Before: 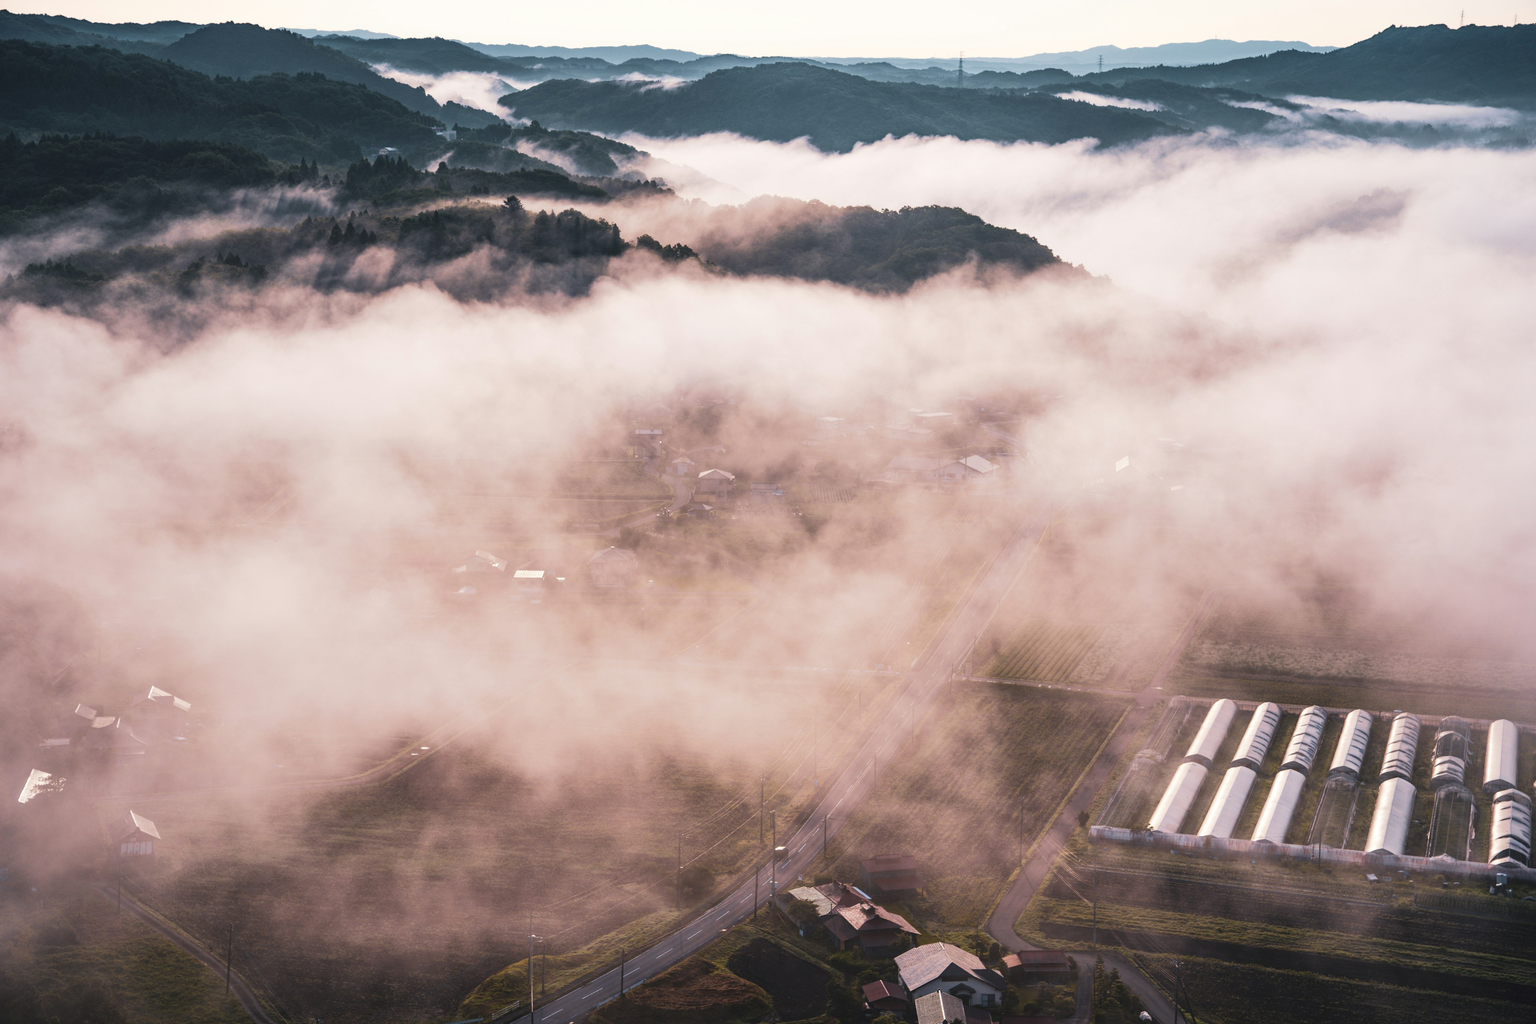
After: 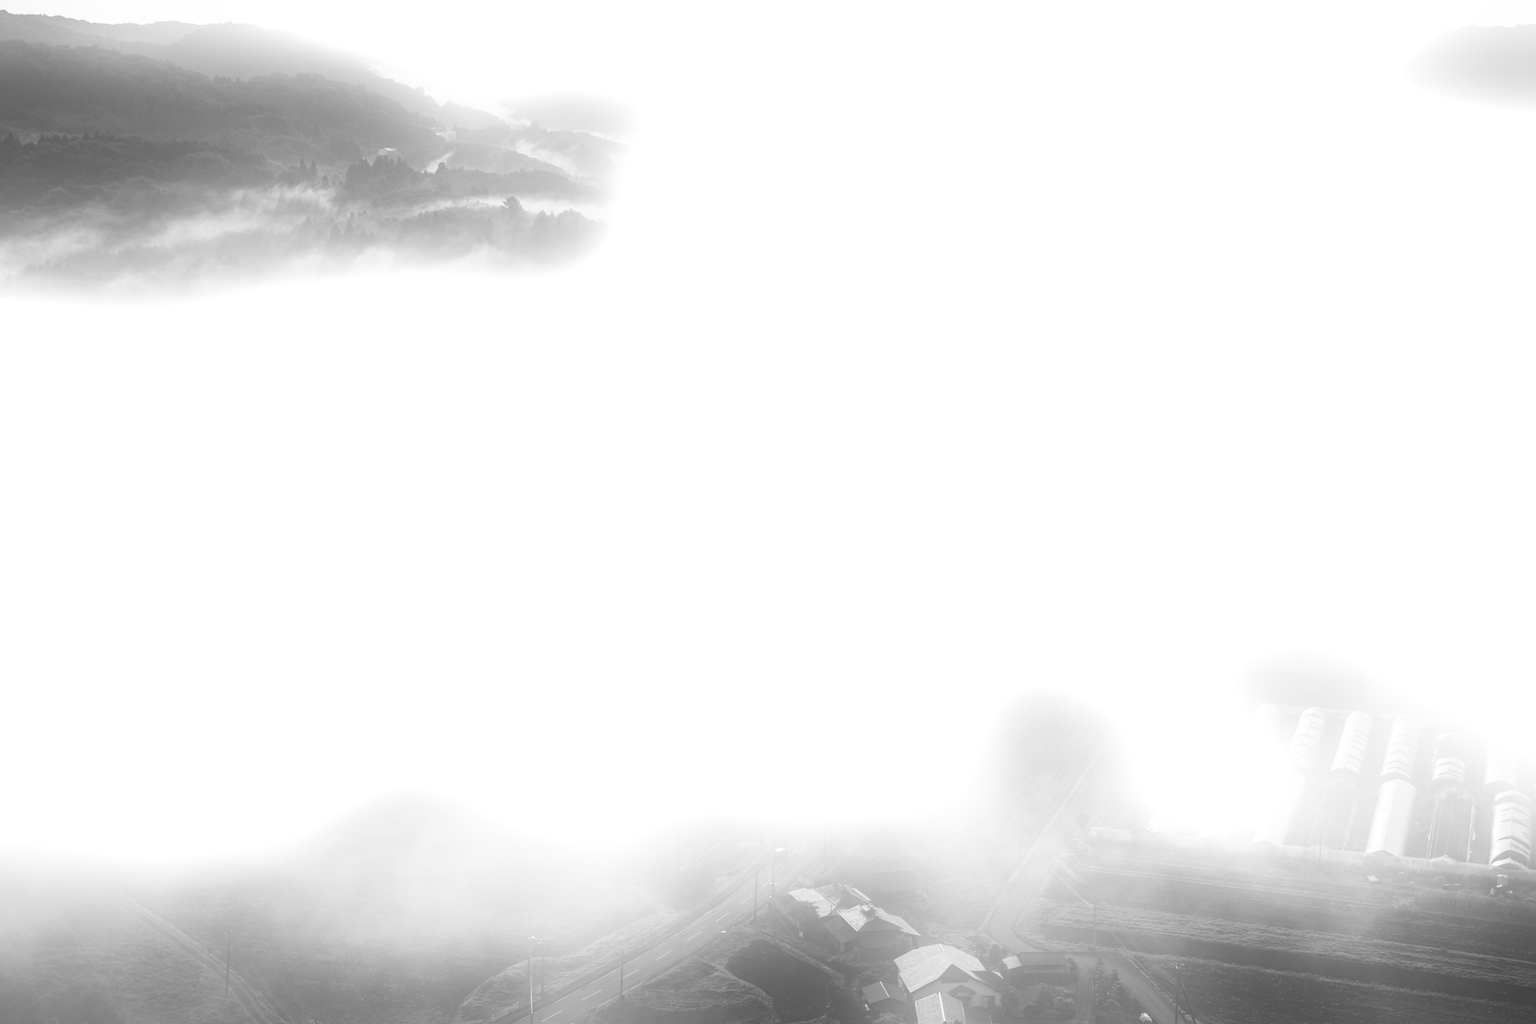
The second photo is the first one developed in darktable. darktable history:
crop and rotate: left 0.126%
bloom: size 25%, threshold 5%, strength 90%
contrast brightness saturation: saturation -1
exposure: exposure -0.01 EV, compensate highlight preservation false
